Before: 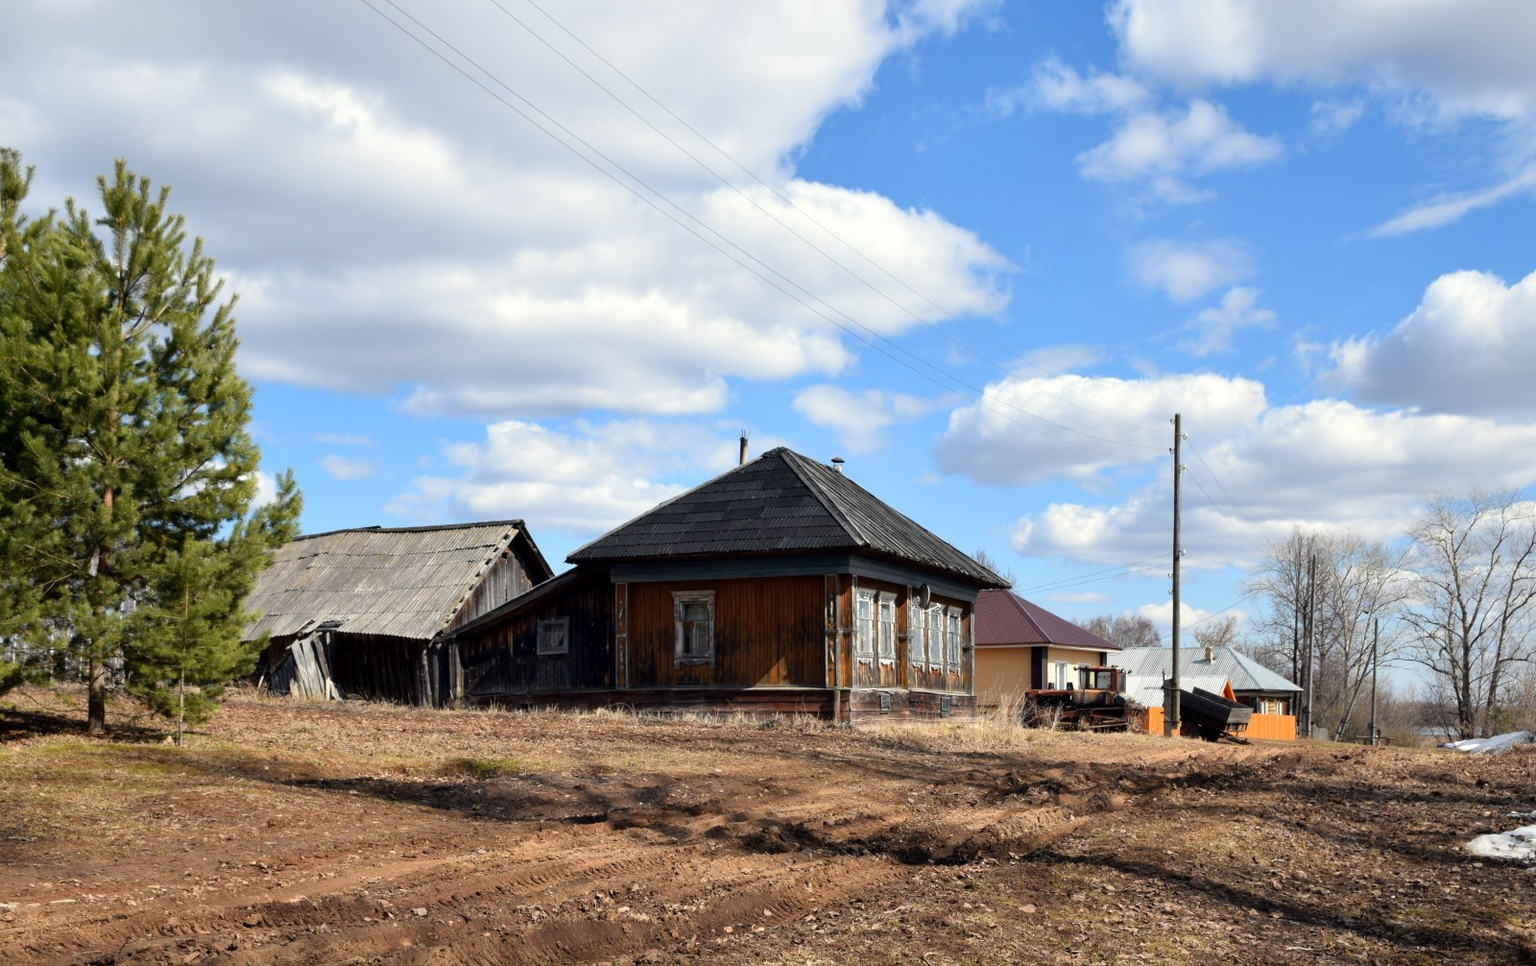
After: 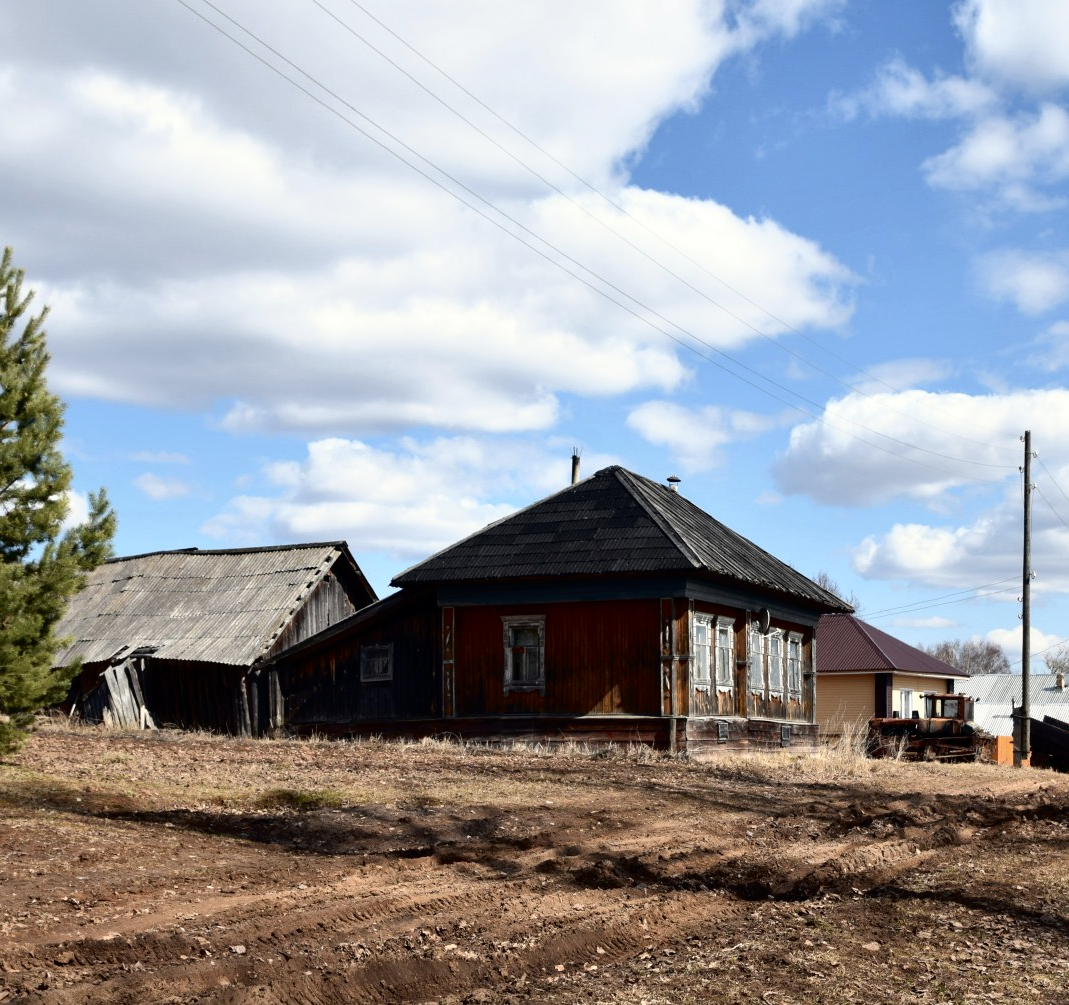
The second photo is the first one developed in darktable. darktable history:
crop and rotate: left 12.495%, right 20.676%
tone curve: curves: ch0 [(0, 0) (0.003, 0.004) (0.011, 0.008) (0.025, 0.012) (0.044, 0.02) (0.069, 0.028) (0.1, 0.034) (0.136, 0.059) (0.177, 0.1) (0.224, 0.151) (0.277, 0.203) (0.335, 0.266) (0.399, 0.344) (0.468, 0.414) (0.543, 0.507) (0.623, 0.602) (0.709, 0.704) (0.801, 0.804) (0.898, 0.927) (1, 1)], color space Lab, independent channels, preserve colors none
contrast brightness saturation: contrast 0.105, saturation -0.158
